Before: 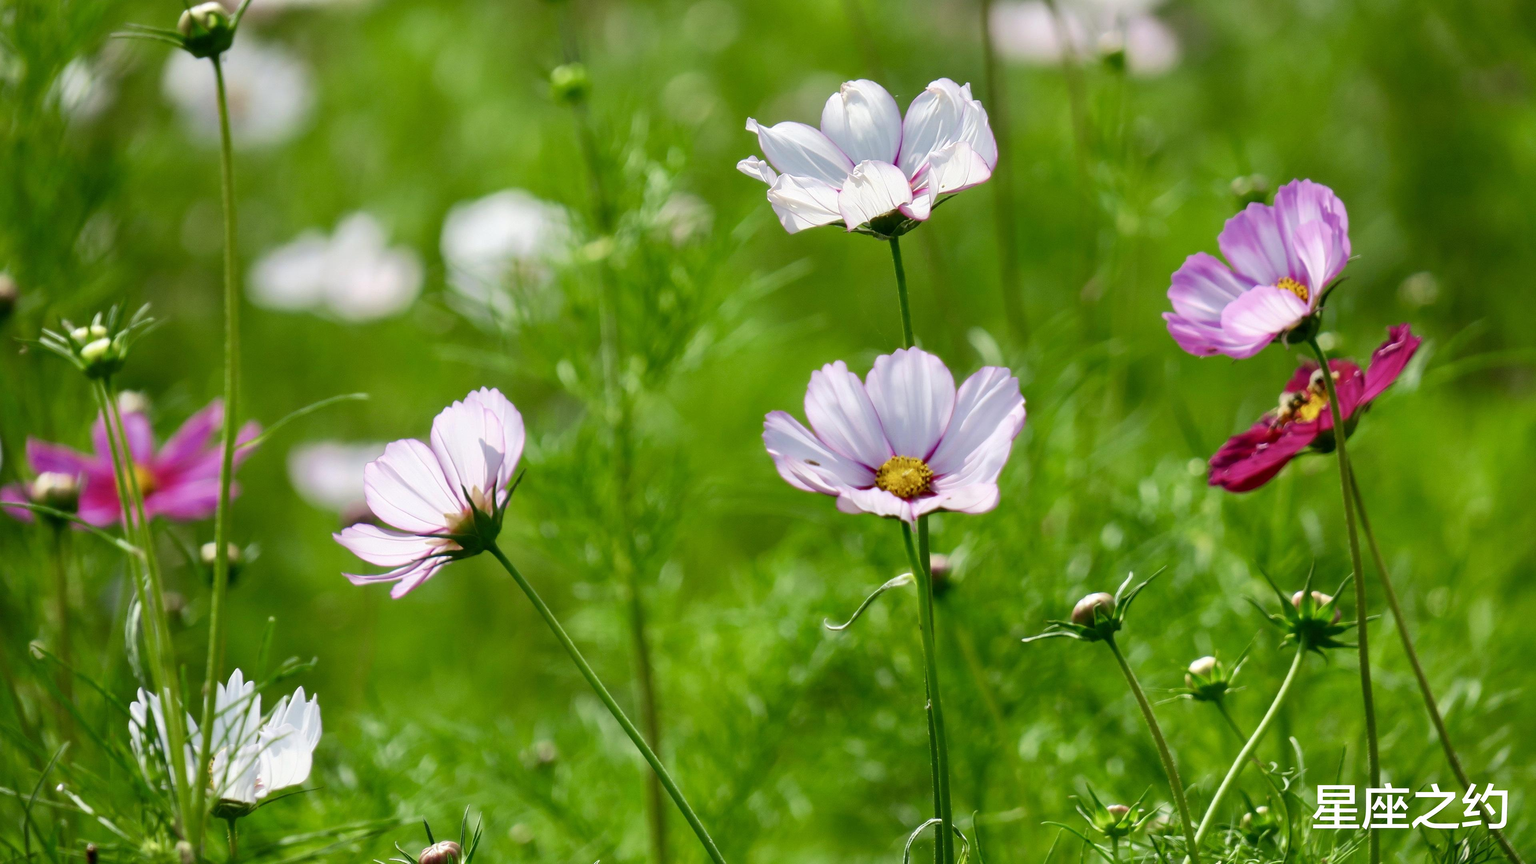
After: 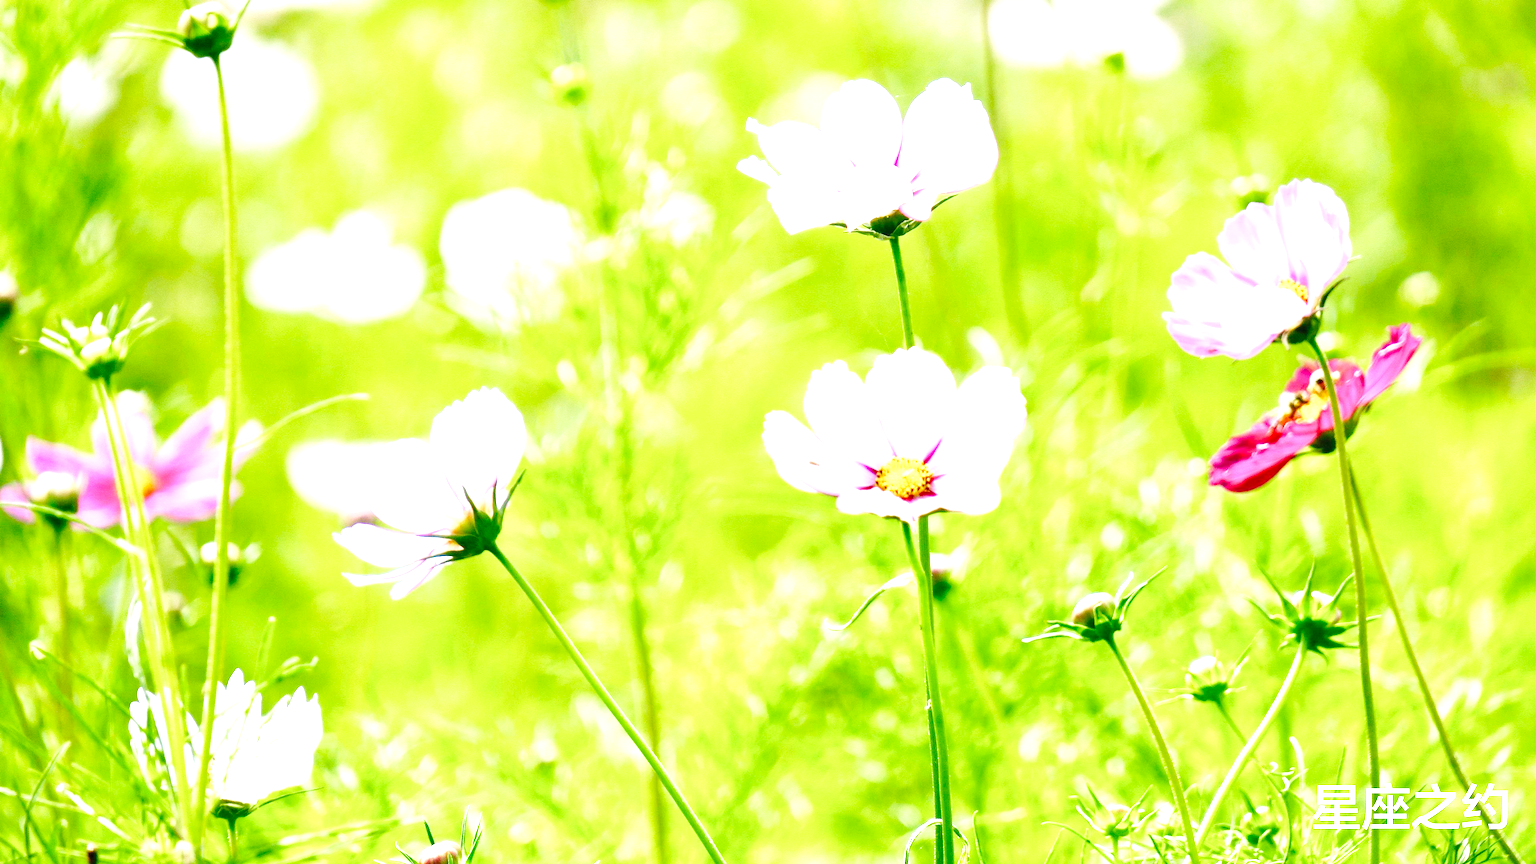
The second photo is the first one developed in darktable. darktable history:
base curve: curves: ch0 [(0, 0) (0.036, 0.025) (0.121, 0.166) (0.206, 0.329) (0.605, 0.79) (1, 1)], preserve colors none
exposure: black level correction 0, exposure 2.327 EV, compensate exposure bias true, compensate highlight preservation false
